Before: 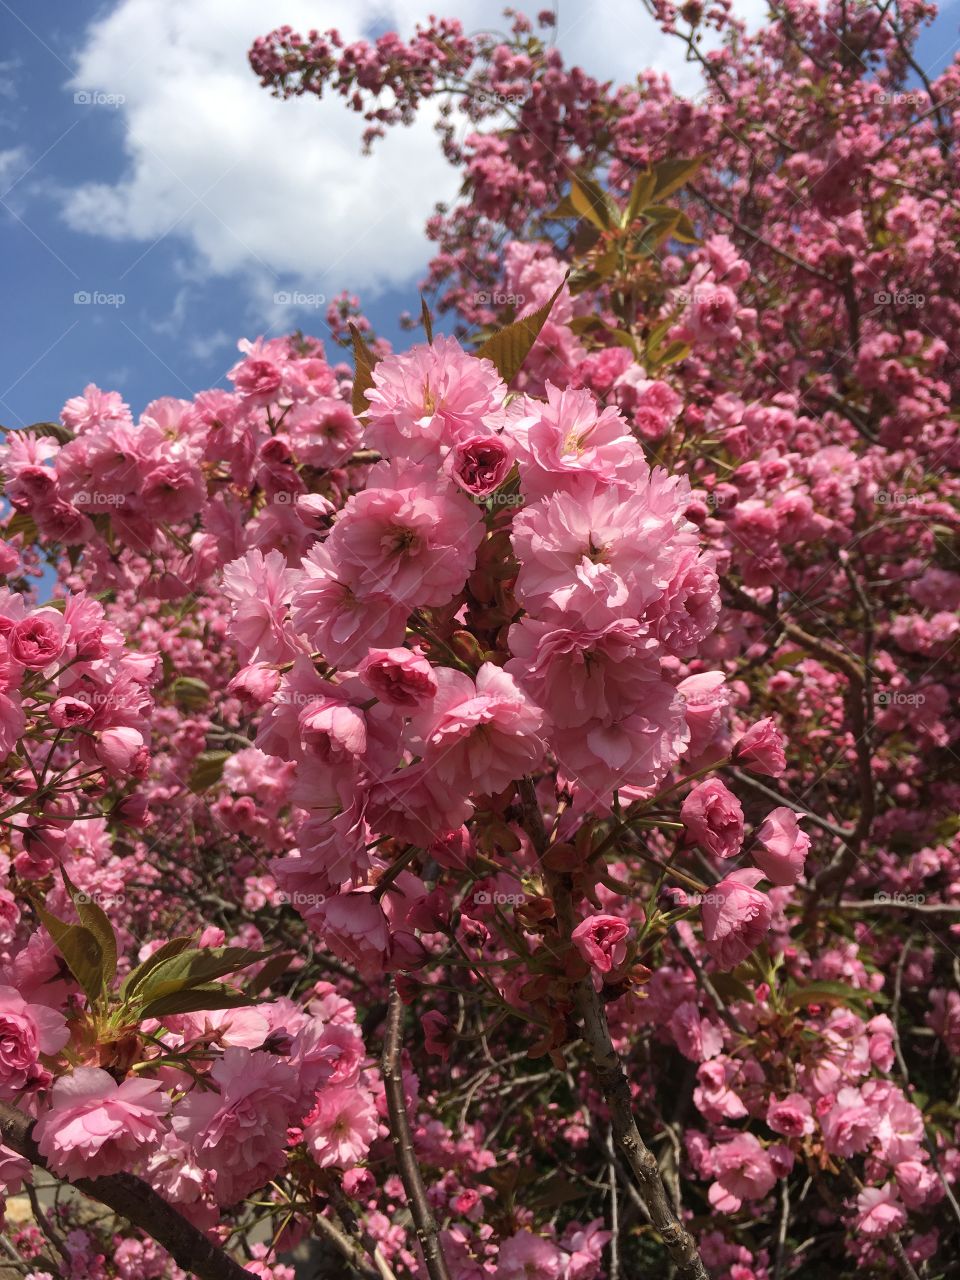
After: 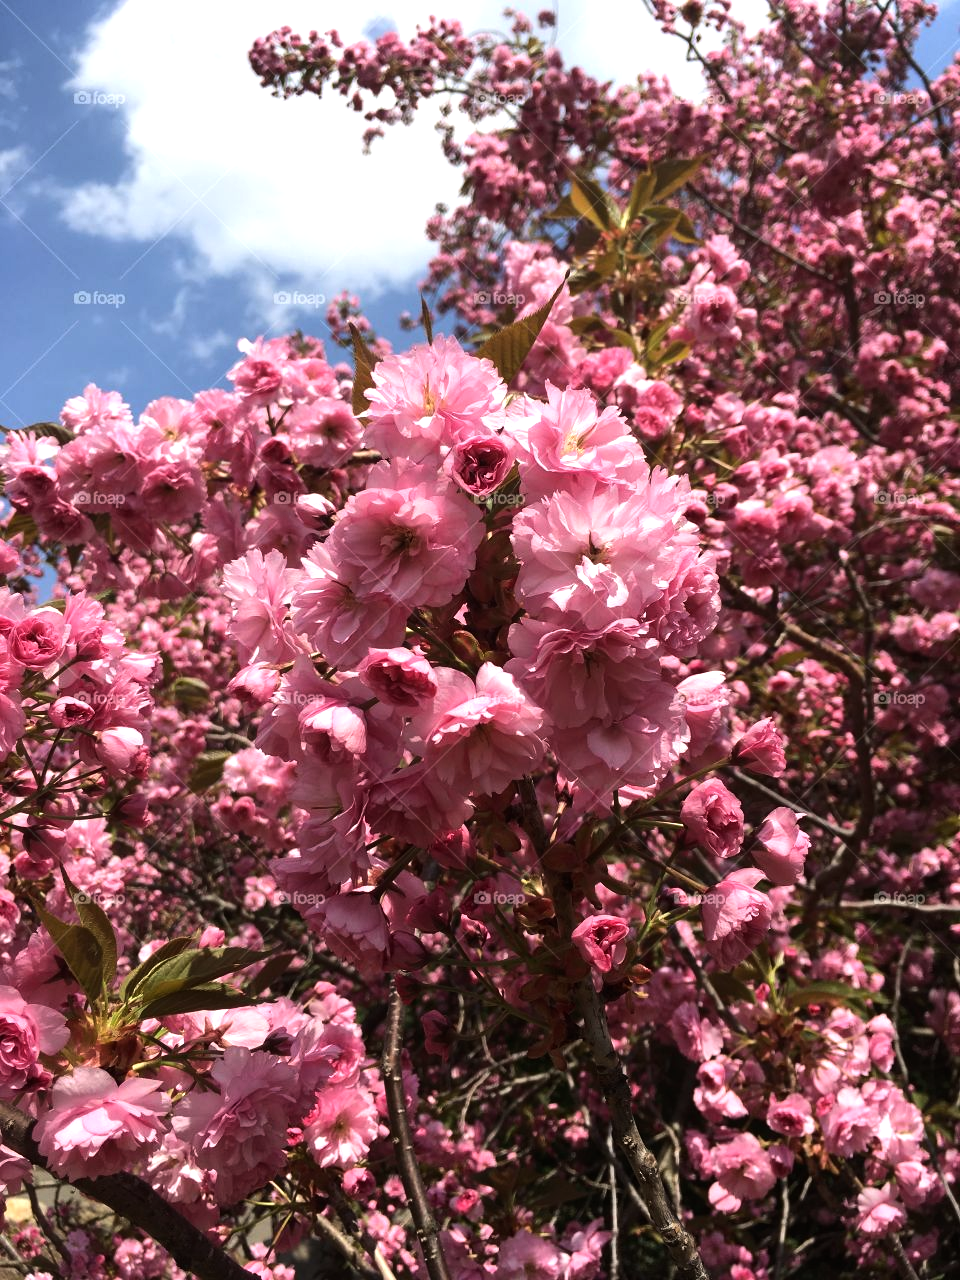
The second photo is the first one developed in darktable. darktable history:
tone equalizer: -8 EV -0.765 EV, -7 EV -0.671 EV, -6 EV -0.606 EV, -5 EV -0.366 EV, -3 EV 0.391 EV, -2 EV 0.6 EV, -1 EV 0.68 EV, +0 EV 0.751 EV, edges refinement/feathering 500, mask exposure compensation -1.57 EV, preserve details no
